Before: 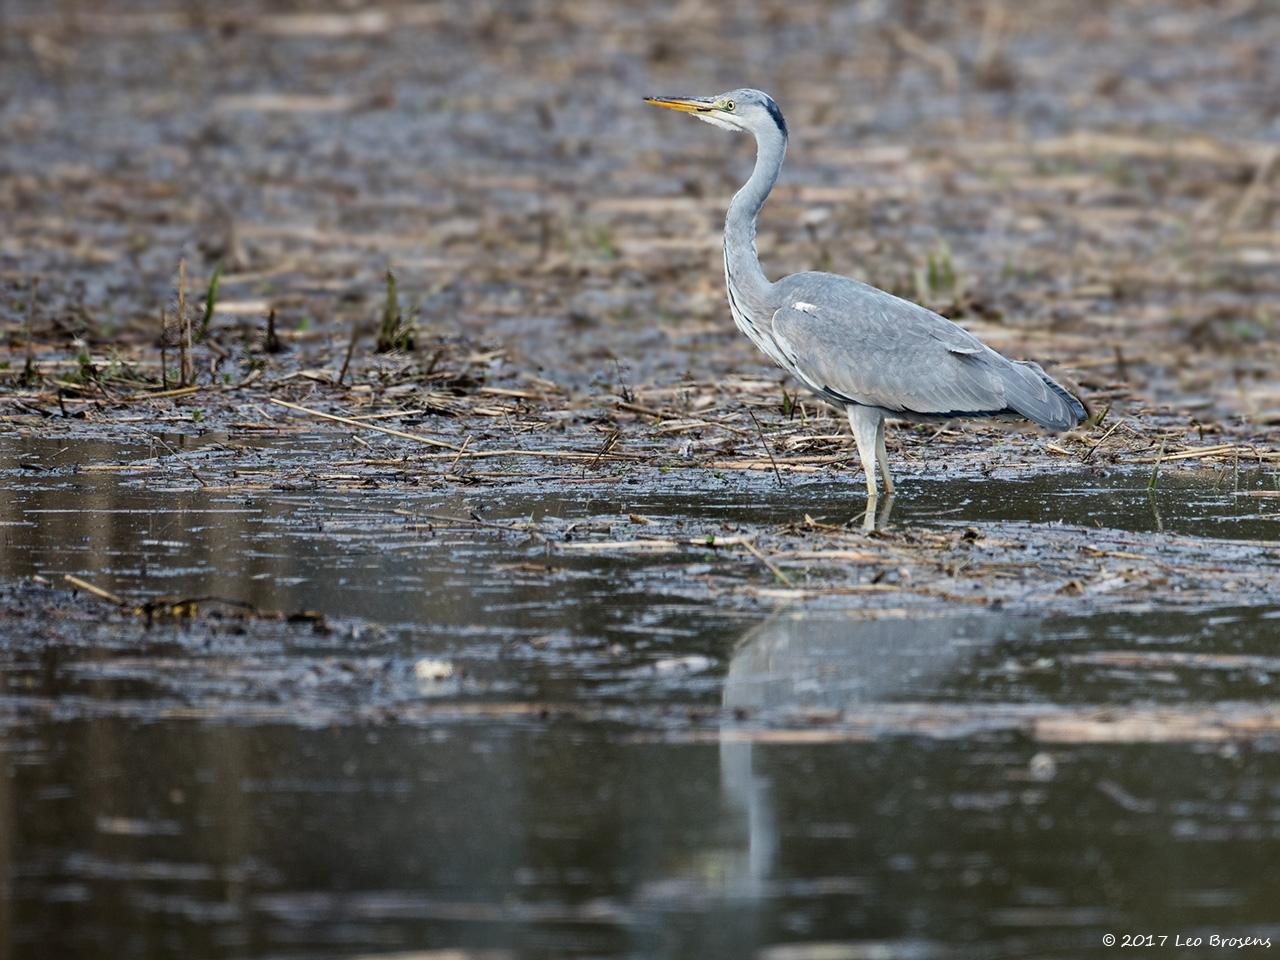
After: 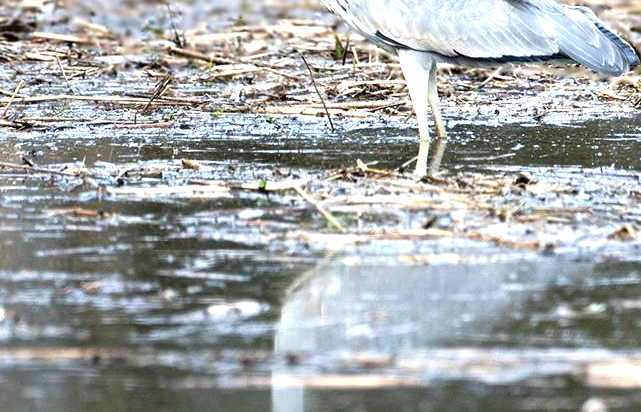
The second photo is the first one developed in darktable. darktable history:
exposure: exposure 0.946 EV, compensate highlight preservation false
crop: left 35.024%, top 36.99%, right 14.881%, bottom 20.044%
tone equalizer: -8 EV -0.403 EV, -7 EV -0.411 EV, -6 EV -0.343 EV, -5 EV -0.208 EV, -3 EV 0.195 EV, -2 EV 0.307 EV, -1 EV 0.381 EV, +0 EV 0.439 EV
